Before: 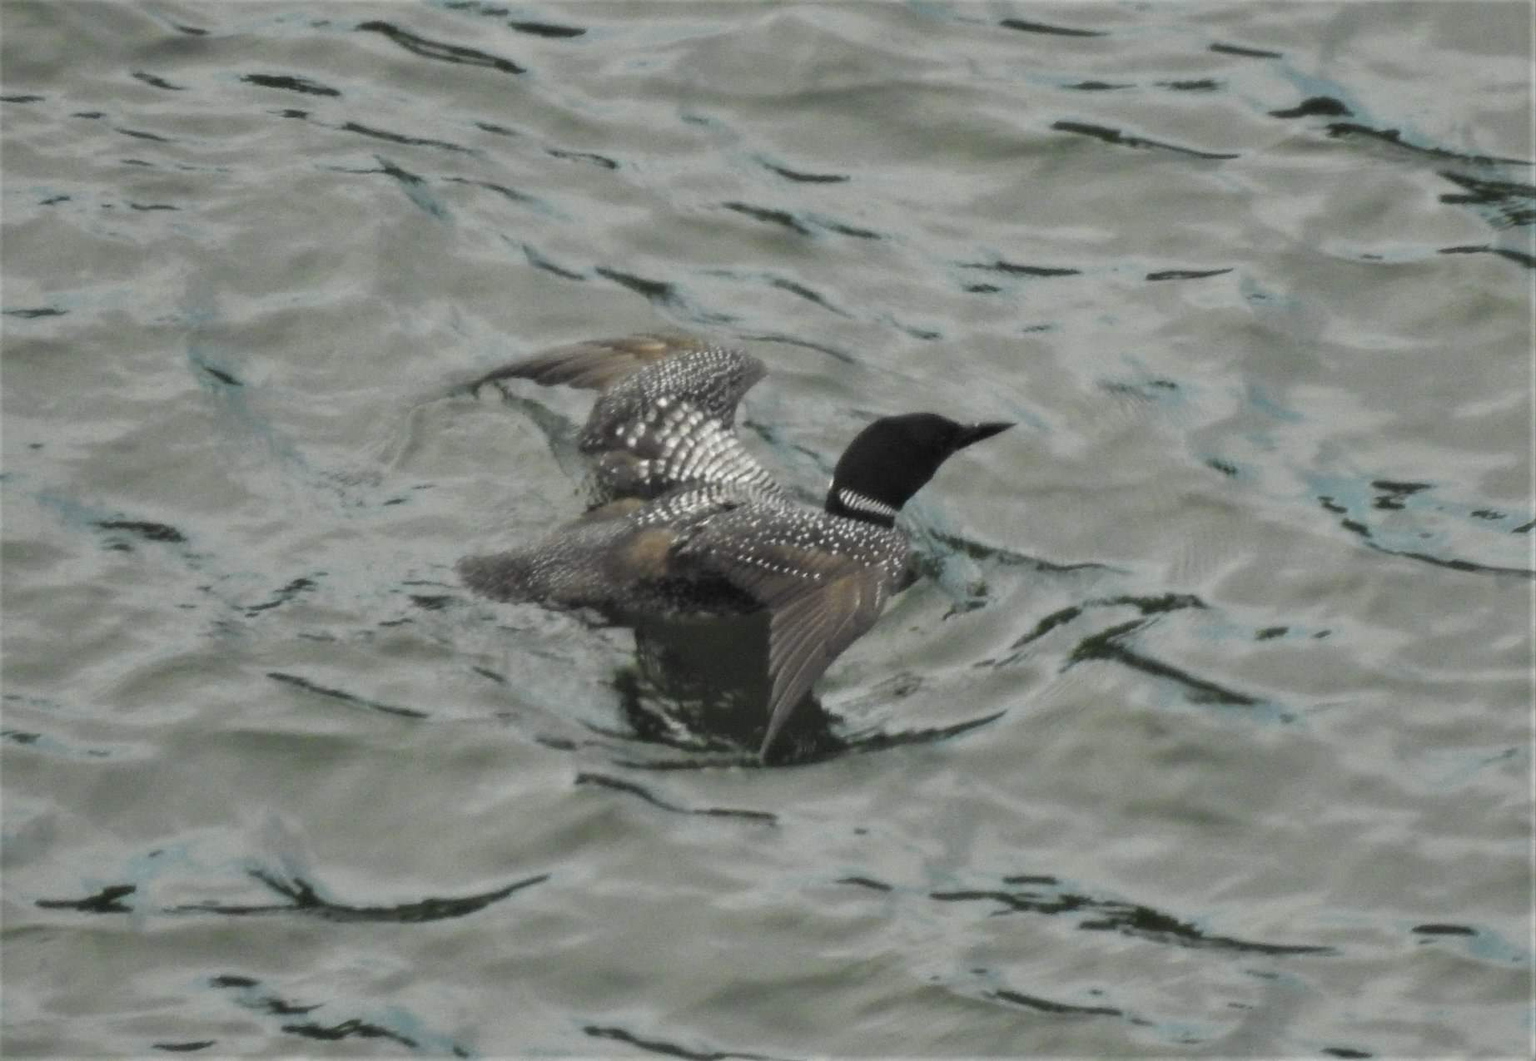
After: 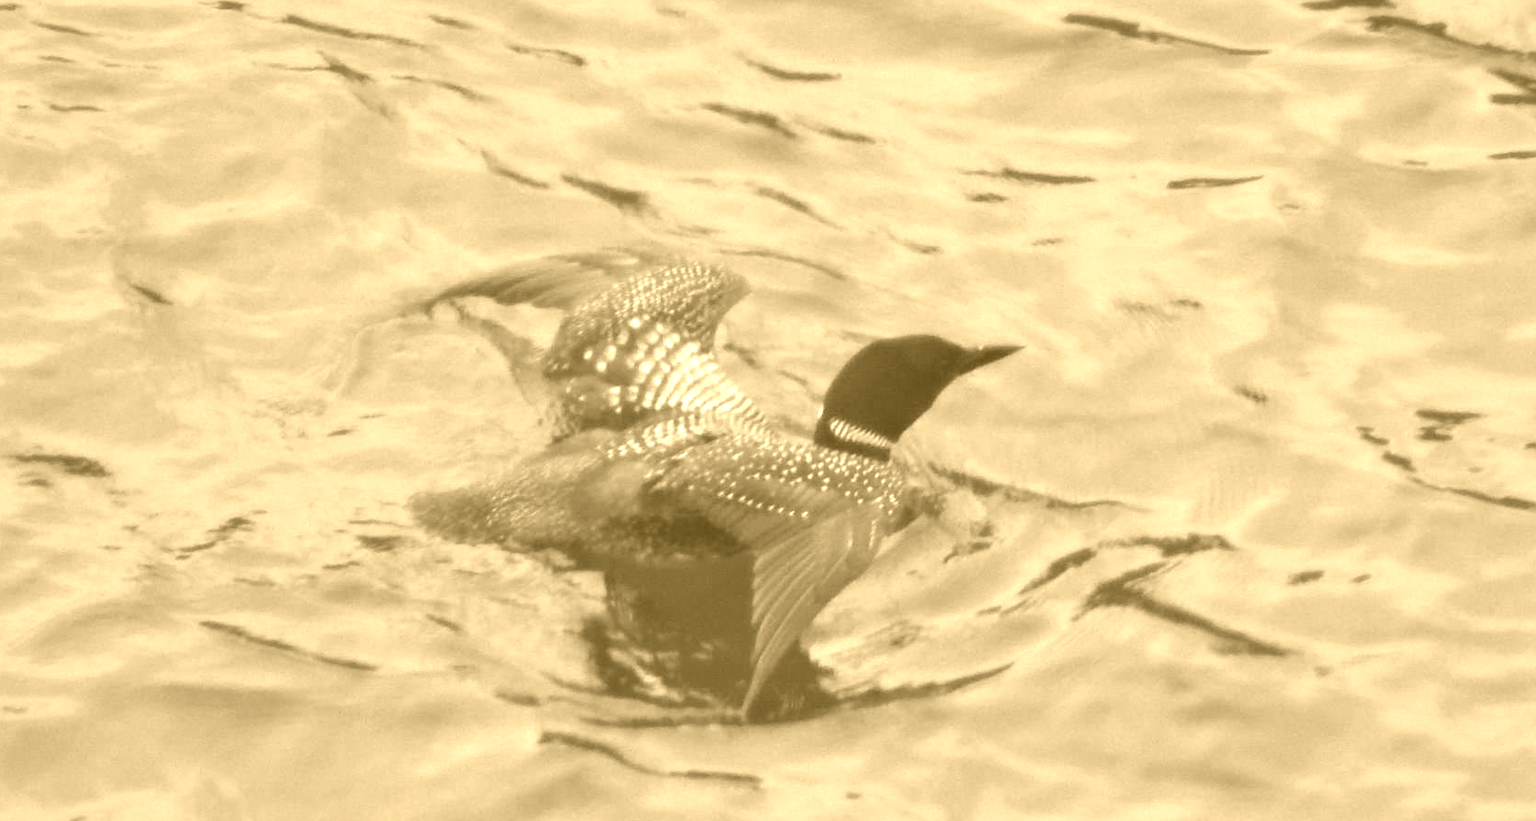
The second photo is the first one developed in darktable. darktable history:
crop: left 5.596%, top 10.314%, right 3.534%, bottom 19.395%
colorize: hue 36°, source mix 100%
